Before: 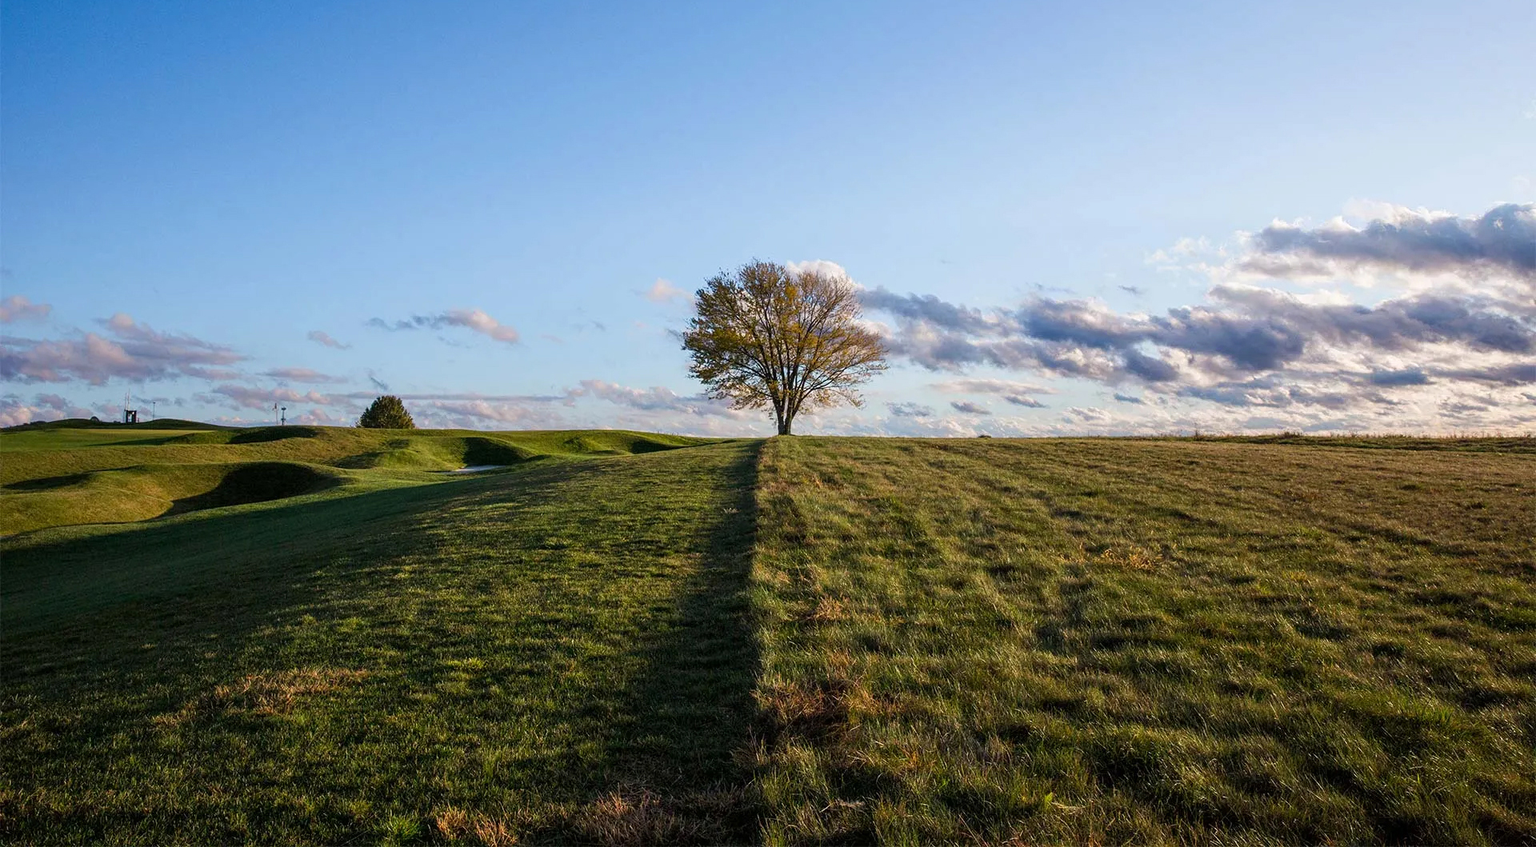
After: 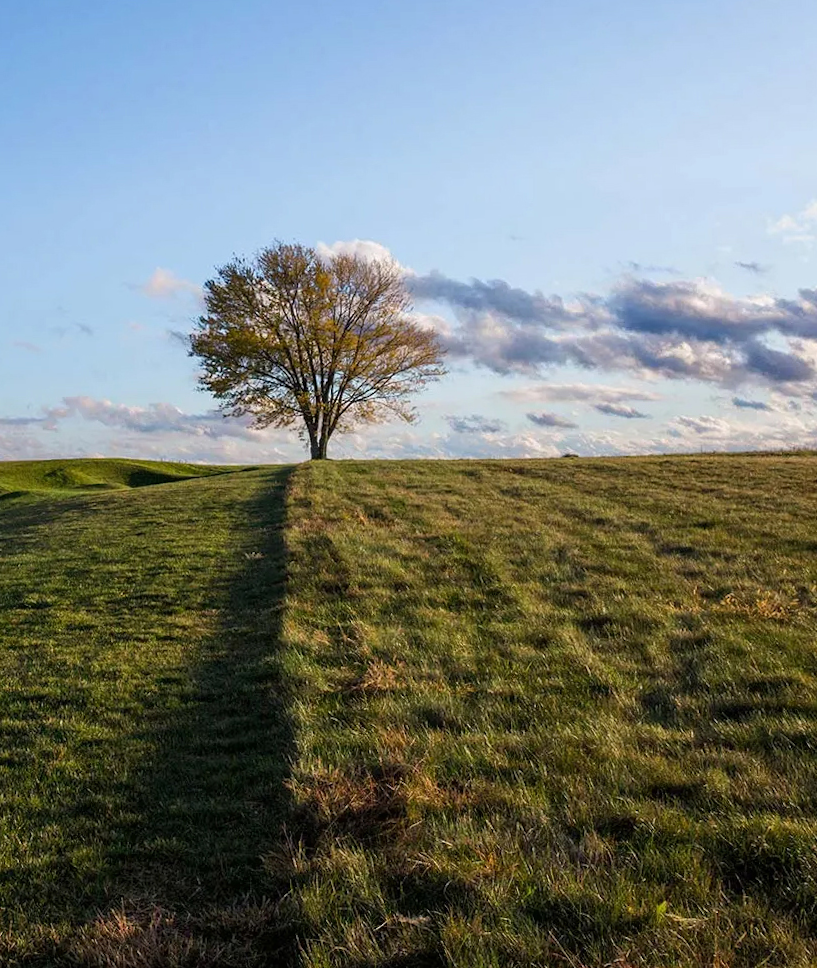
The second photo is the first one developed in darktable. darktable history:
crop: left 33.452%, top 6.025%, right 23.155%
rotate and perspective: rotation -1.32°, lens shift (horizontal) -0.031, crop left 0.015, crop right 0.985, crop top 0.047, crop bottom 0.982
